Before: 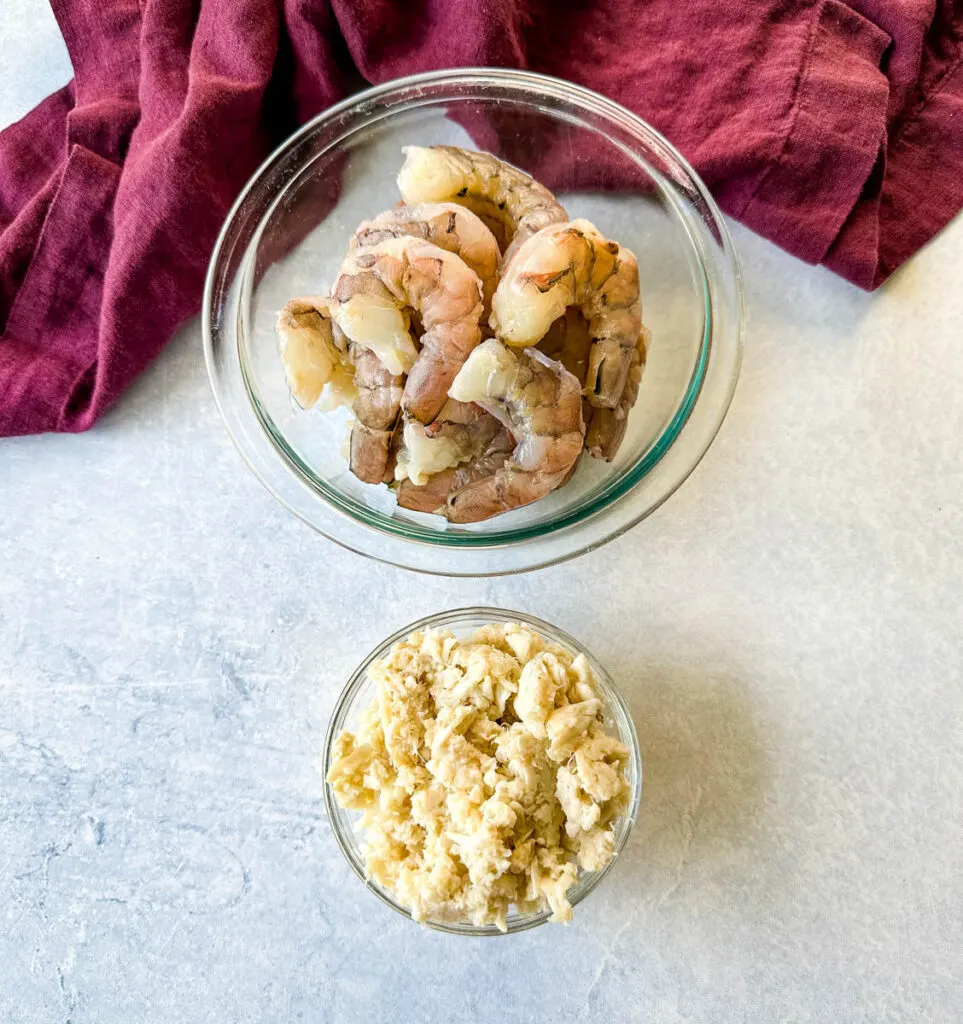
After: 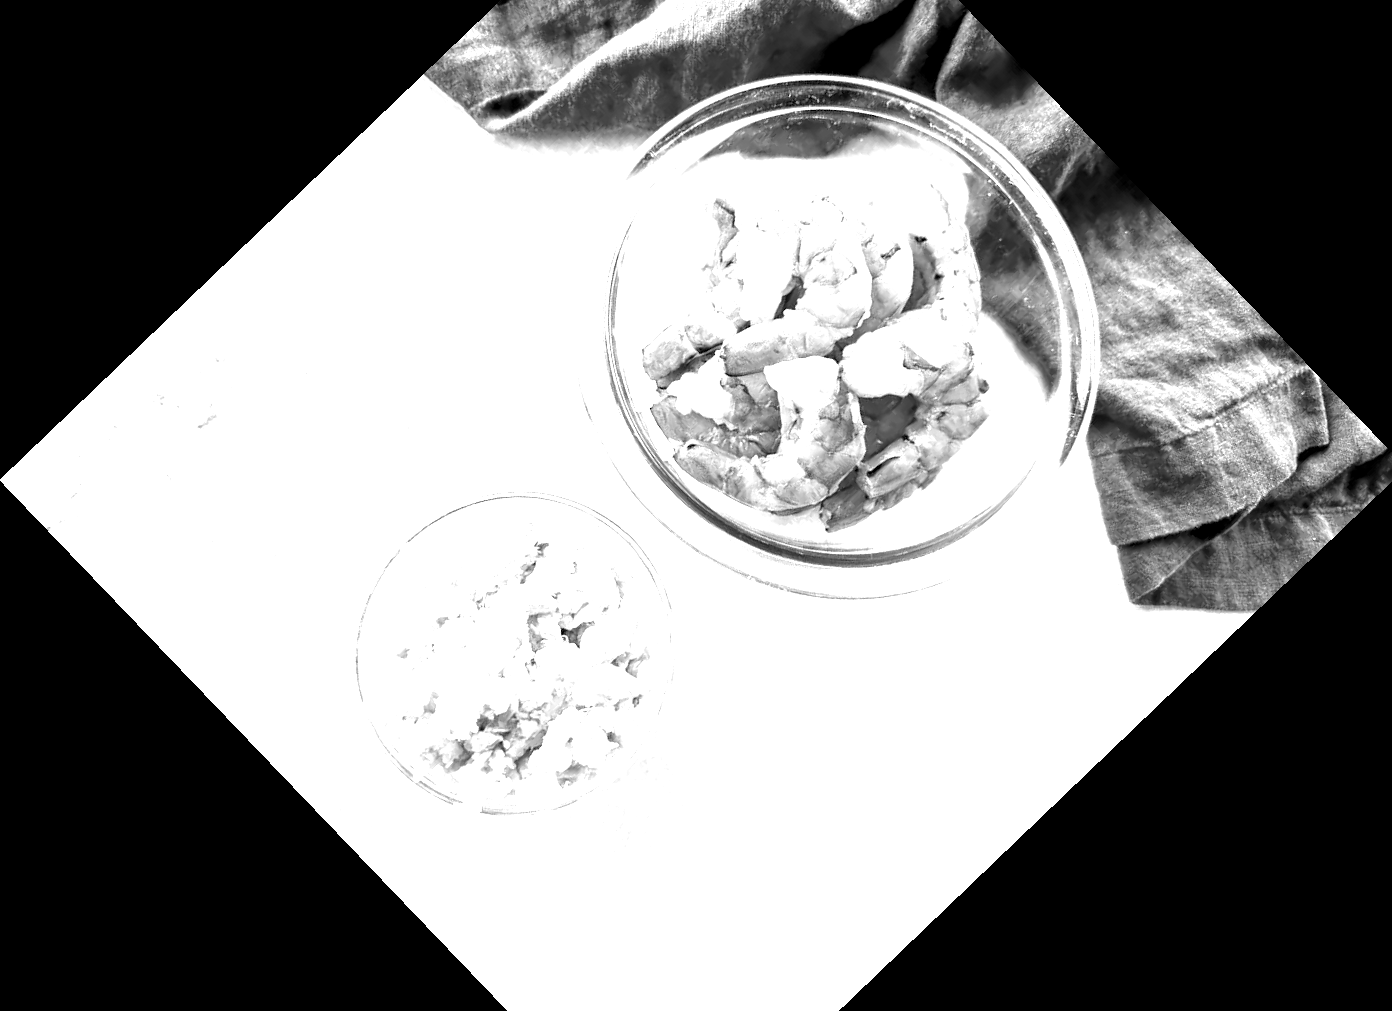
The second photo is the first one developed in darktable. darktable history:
crop and rotate: angle -46.26°, top 16.234%, right 0.912%, bottom 11.704%
color zones: curves: ch0 [(0.002, 0.593) (0.143, 0.417) (0.285, 0.541) (0.455, 0.289) (0.608, 0.327) (0.727, 0.283) (0.869, 0.571) (1, 0.603)]; ch1 [(0, 0) (0.143, 0) (0.286, 0) (0.429, 0) (0.571, 0) (0.714, 0) (0.857, 0)]
exposure: black level correction 0.001, exposure 1.822 EV, compensate exposure bias true, compensate highlight preservation false
levels: levels [0.026, 0.507, 0.987]
